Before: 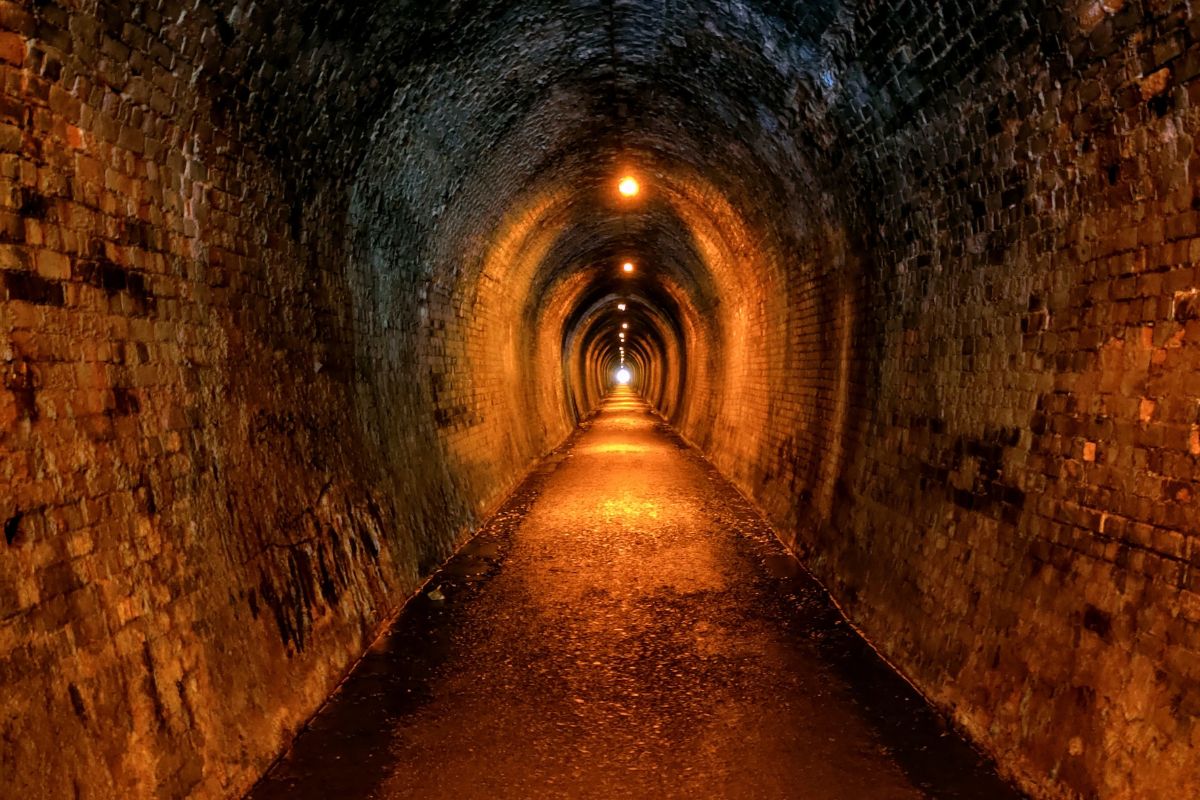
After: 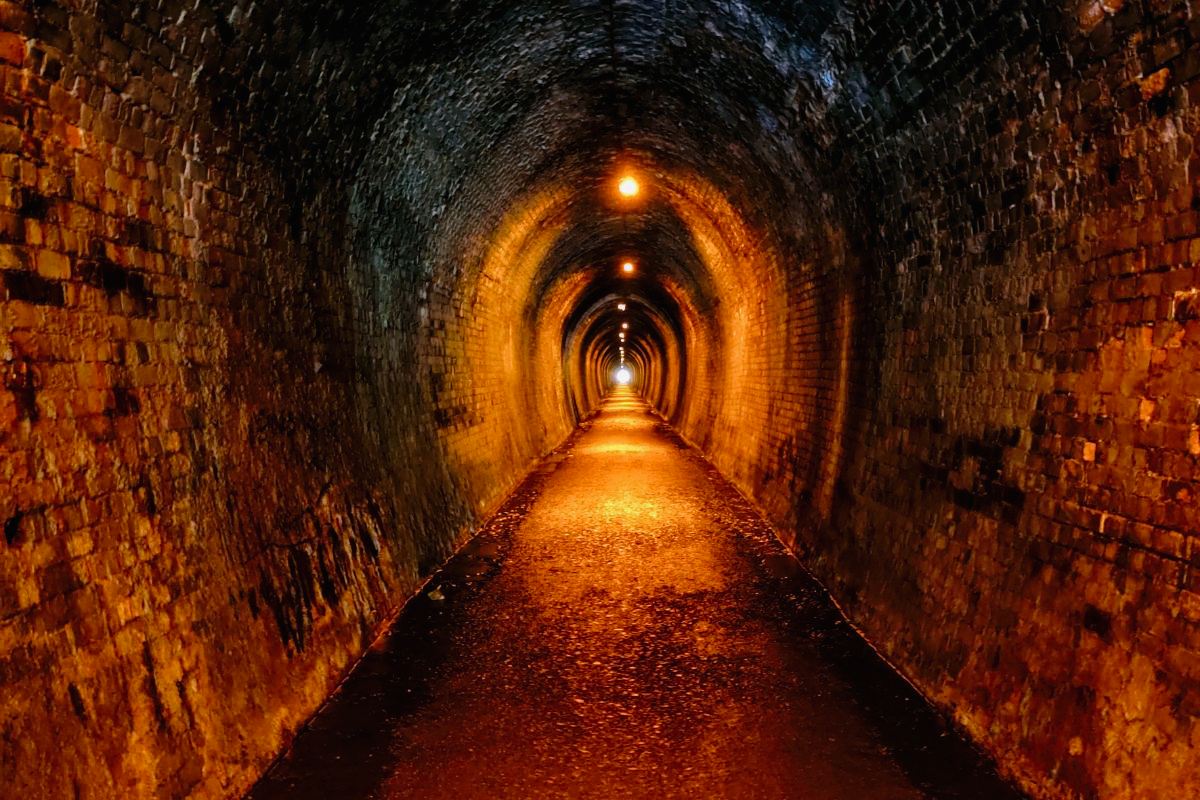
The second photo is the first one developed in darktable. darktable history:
tone curve: curves: ch0 [(0, 0.008) (0.046, 0.032) (0.151, 0.108) (0.367, 0.379) (0.496, 0.526) (0.771, 0.786) (0.857, 0.85) (1, 0.965)]; ch1 [(0, 0) (0.248, 0.252) (0.388, 0.383) (0.482, 0.478) (0.499, 0.499) (0.518, 0.518) (0.544, 0.552) (0.585, 0.617) (0.683, 0.735) (0.823, 0.894) (1, 1)]; ch2 [(0, 0) (0.302, 0.284) (0.427, 0.417) (0.473, 0.47) (0.503, 0.503) (0.523, 0.518) (0.55, 0.563) (0.624, 0.643) (0.753, 0.764) (1, 1)], preserve colors none
tone equalizer: on, module defaults
